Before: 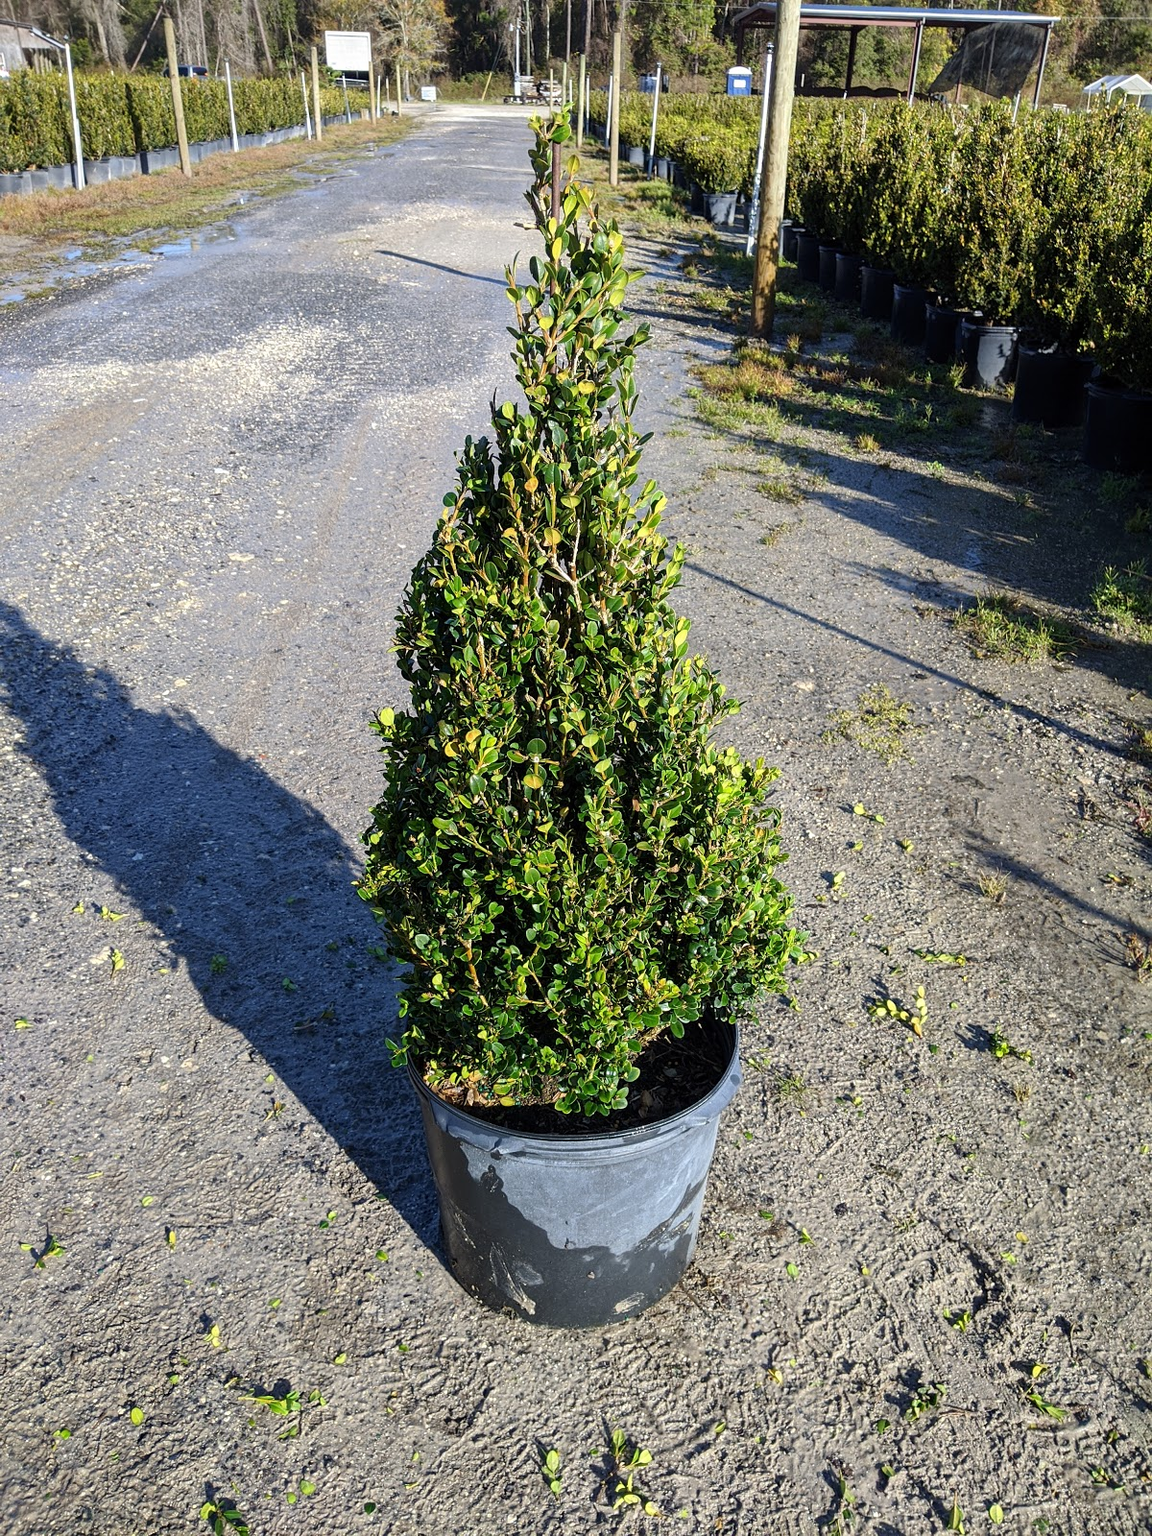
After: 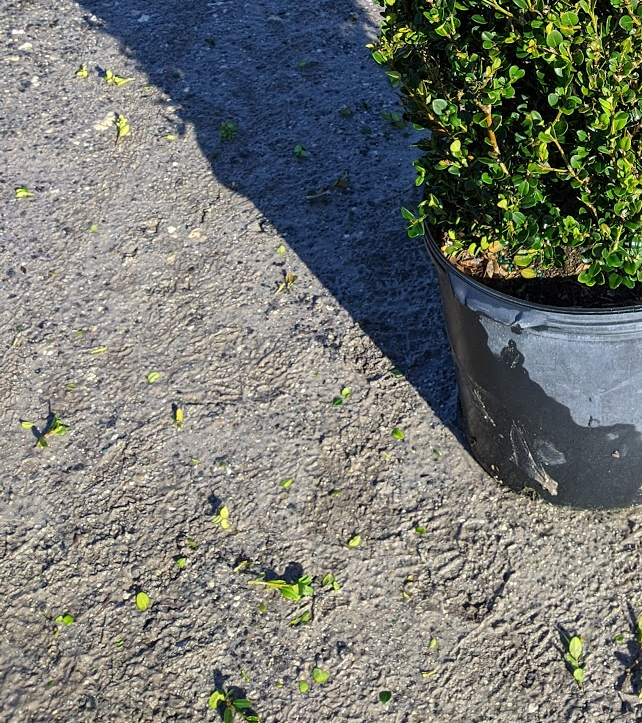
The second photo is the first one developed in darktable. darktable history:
crop and rotate: top 54.655%, right 46.488%, bottom 0.11%
